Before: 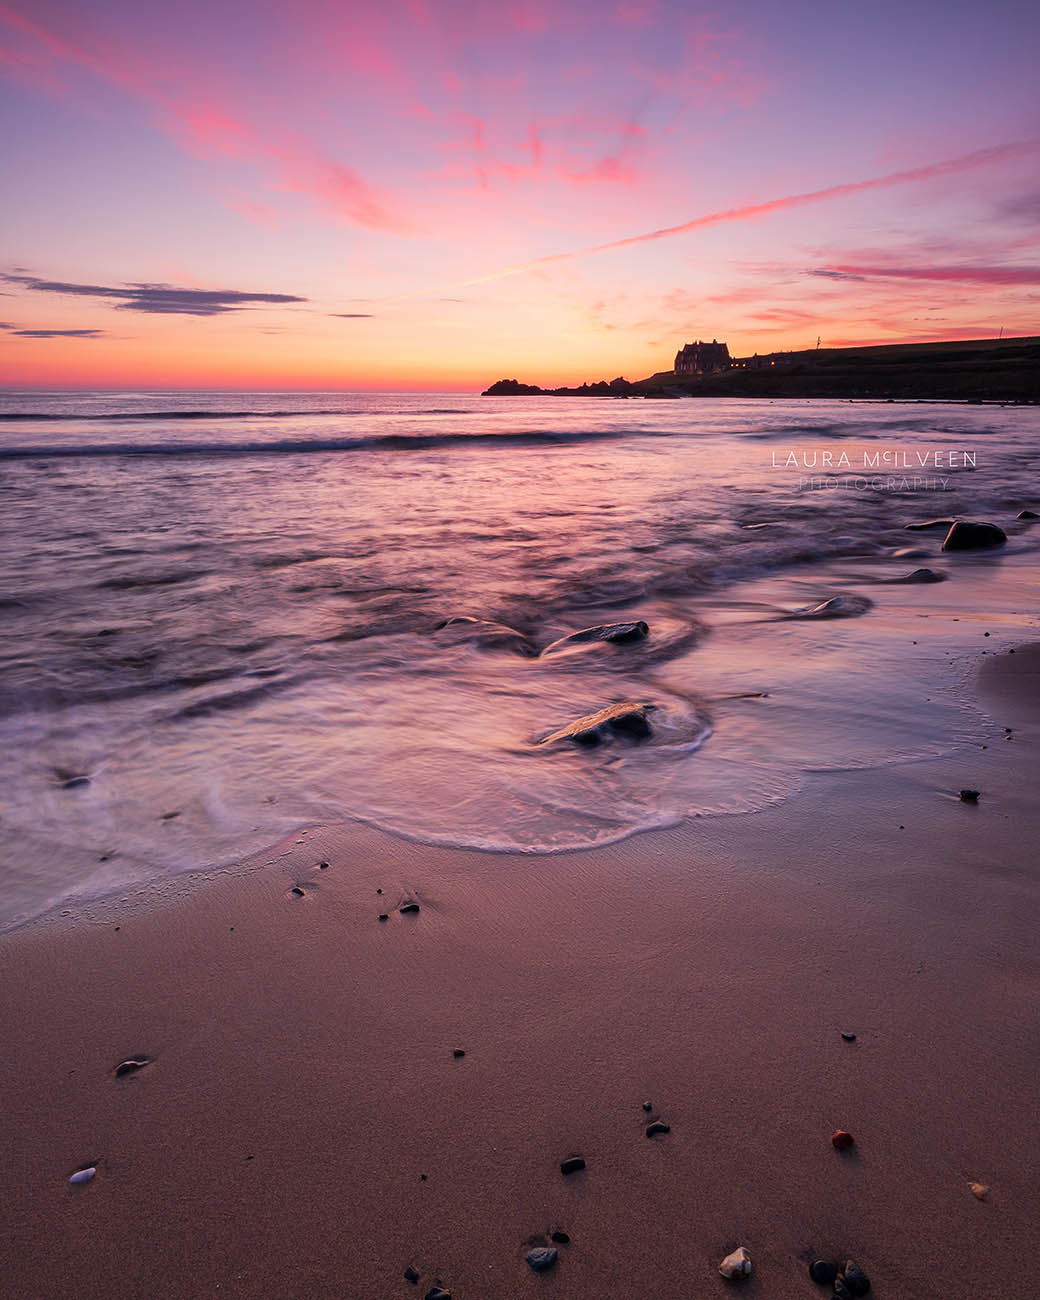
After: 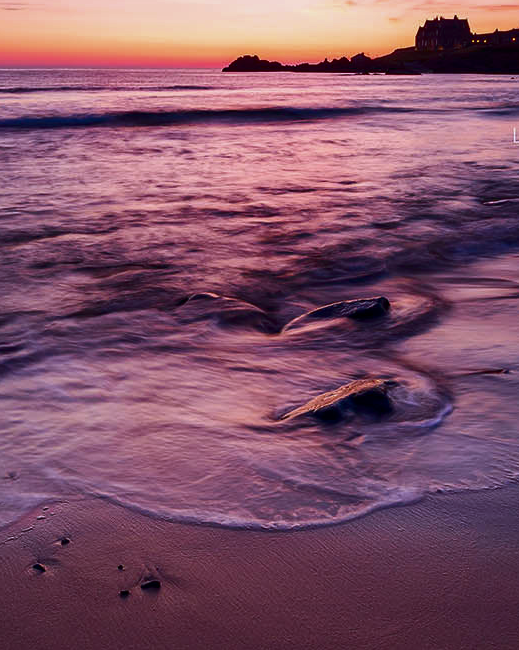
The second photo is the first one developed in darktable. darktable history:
crop: left 25%, top 25%, right 25%, bottom 25%
contrast brightness saturation: contrast 0.1, brightness -0.26, saturation 0.14
color calibration: illuminant as shot in camera, x 0.366, y 0.378, temperature 4425.7 K, saturation algorithm version 1 (2020)
